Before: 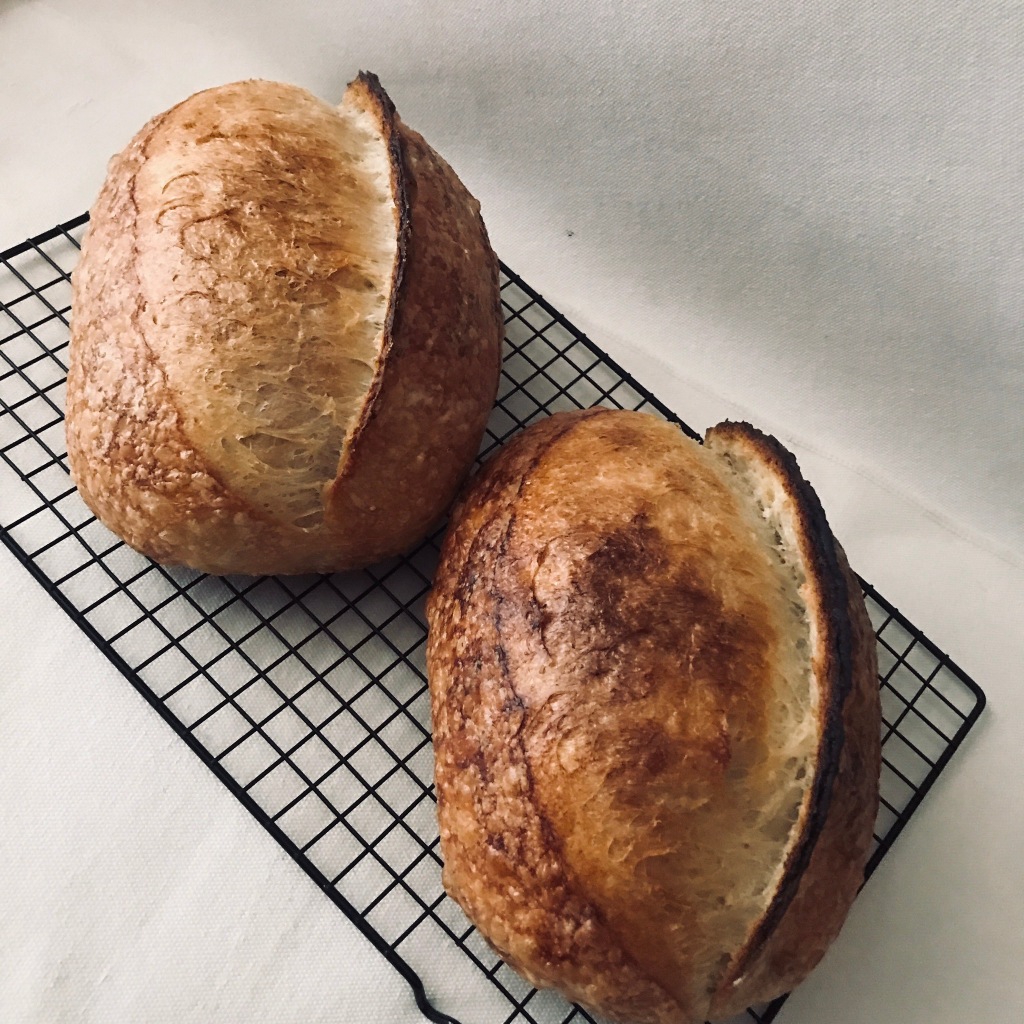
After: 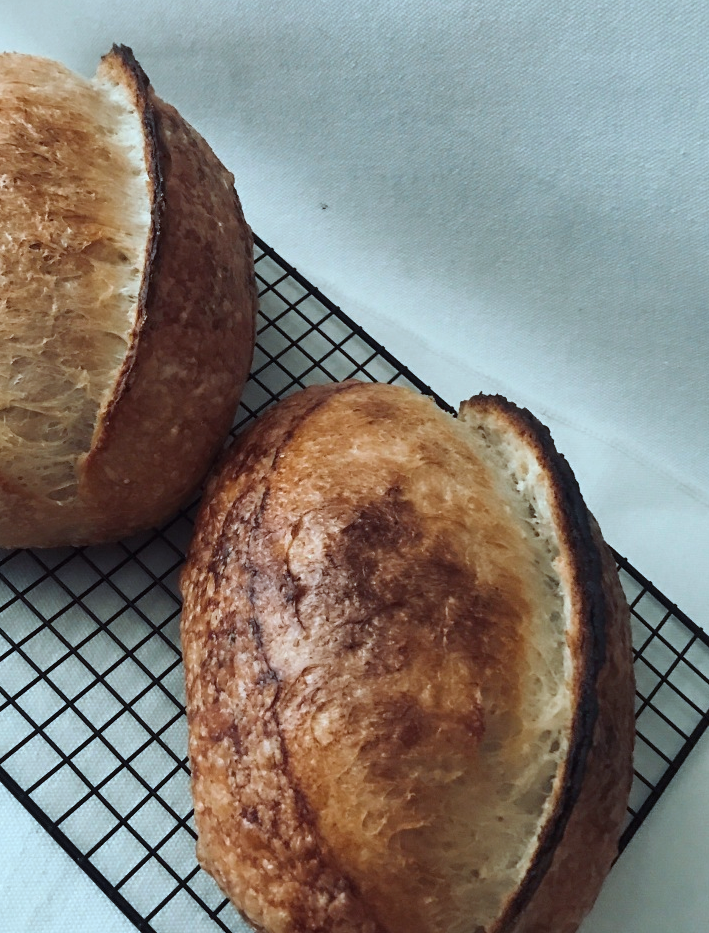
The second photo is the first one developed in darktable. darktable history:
color correction: highlights a* -12.02, highlights b* -15.14
crop and rotate: left 24.089%, top 2.713%, right 6.61%, bottom 6.138%
